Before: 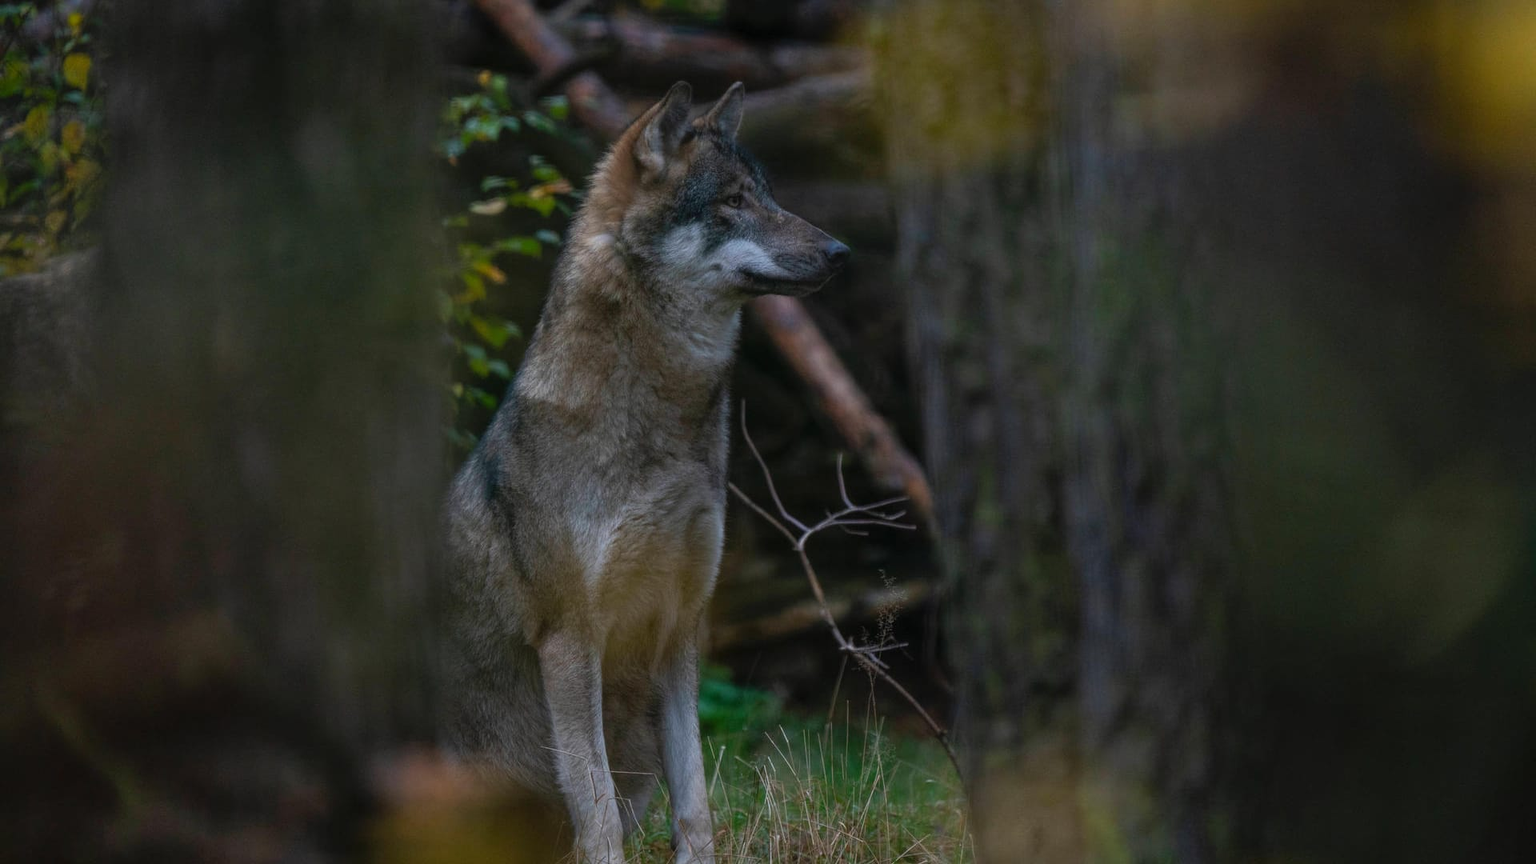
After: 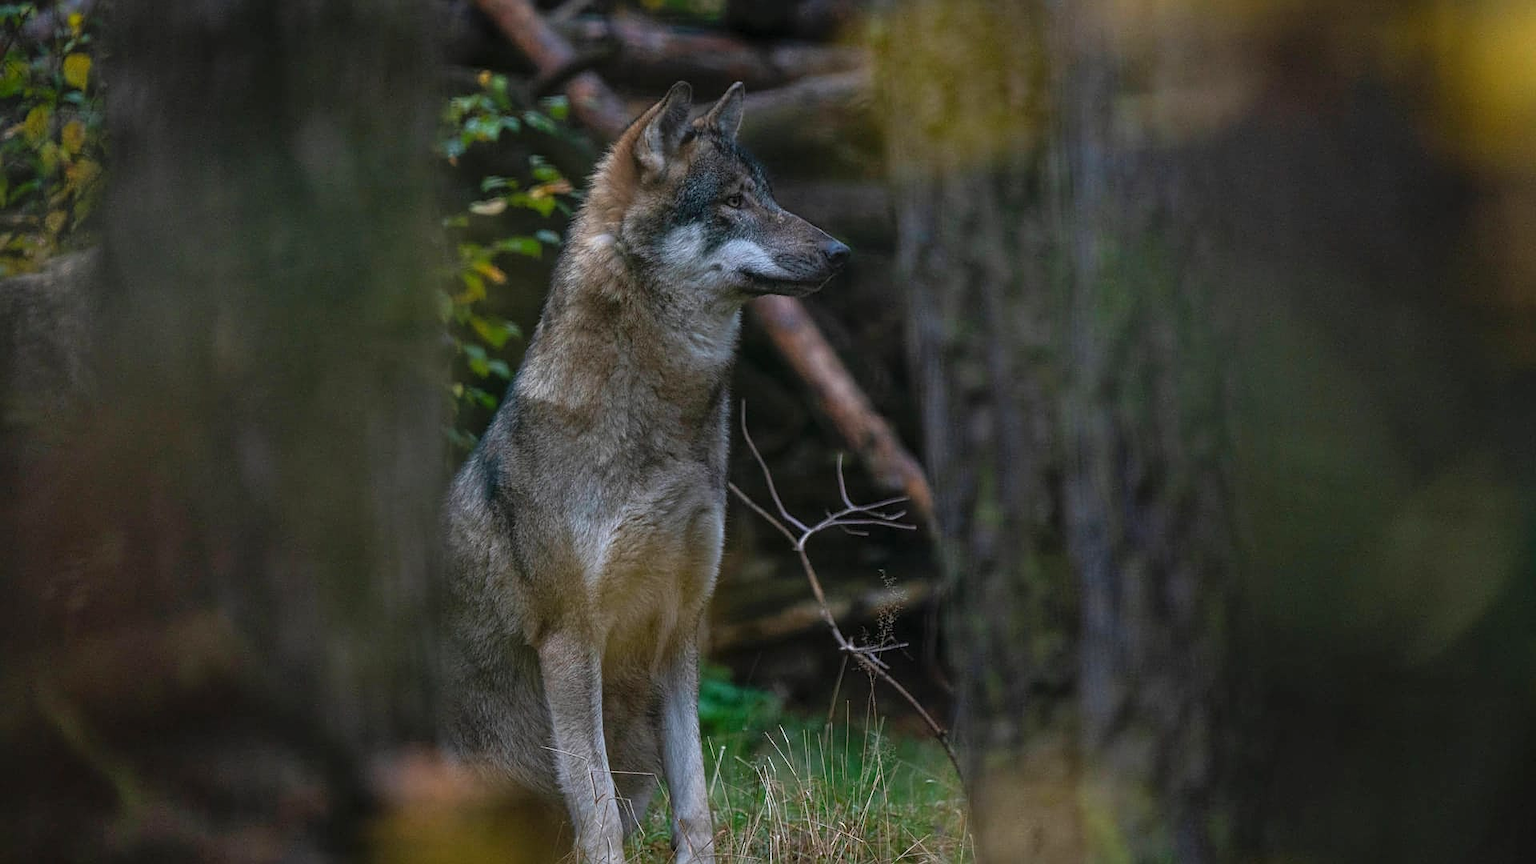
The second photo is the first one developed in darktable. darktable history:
exposure: black level correction 0, exposure 0.499 EV, compensate exposure bias true, compensate highlight preservation false
sharpen: on, module defaults
local contrast: mode bilateral grid, contrast 10, coarseness 25, detail 115%, midtone range 0.2
